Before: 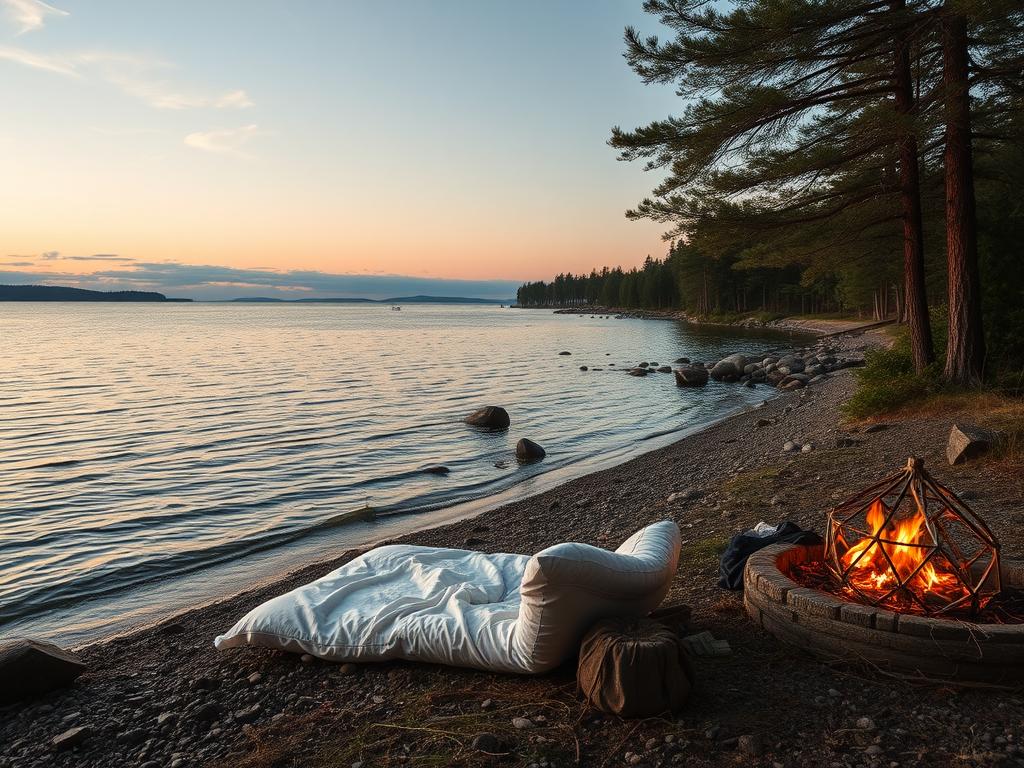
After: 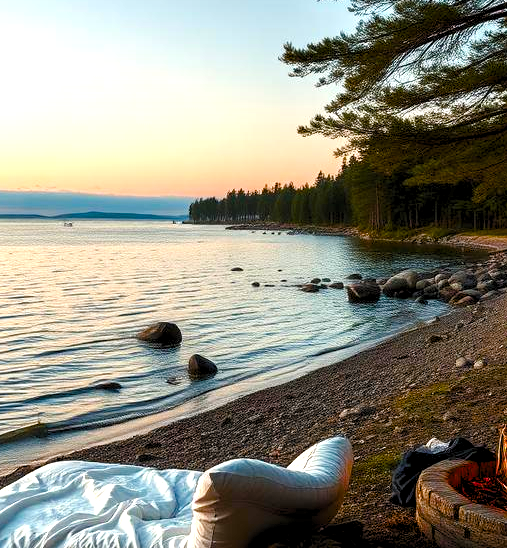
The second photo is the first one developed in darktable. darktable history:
levels: levels [0.073, 0.497, 0.972]
crop: left 32.075%, top 10.976%, right 18.355%, bottom 17.596%
color balance rgb: linear chroma grading › shadows -2.2%, linear chroma grading › highlights -15%, linear chroma grading › global chroma -10%, linear chroma grading › mid-tones -10%, perceptual saturation grading › global saturation 45%, perceptual saturation grading › highlights -50%, perceptual saturation grading › shadows 30%, perceptual brilliance grading › global brilliance 18%, global vibrance 45%
